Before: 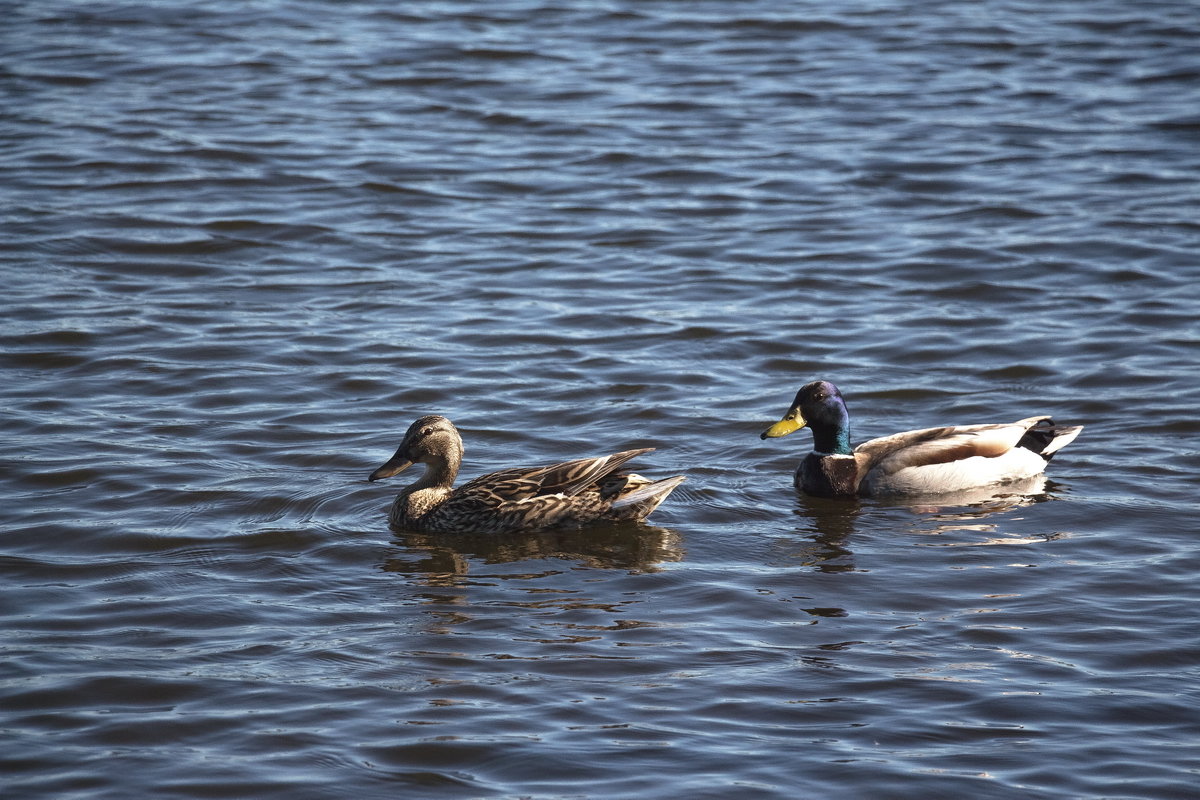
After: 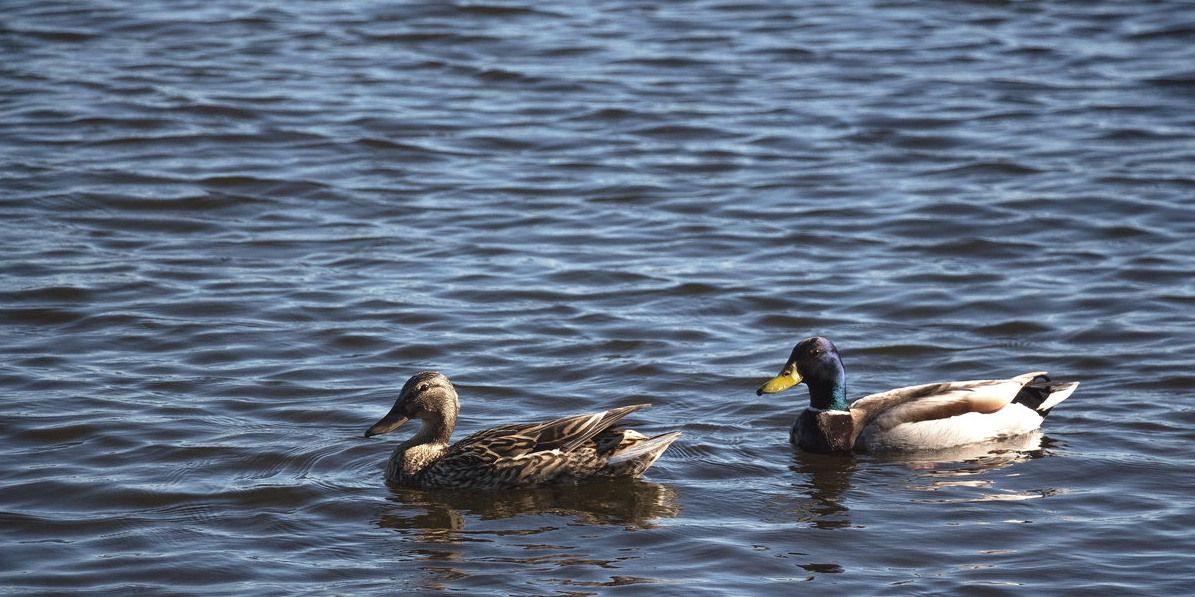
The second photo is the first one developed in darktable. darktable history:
crop: left 0.395%, top 5.539%, bottom 19.76%
tone equalizer: edges refinement/feathering 500, mask exposure compensation -1.57 EV, preserve details no
